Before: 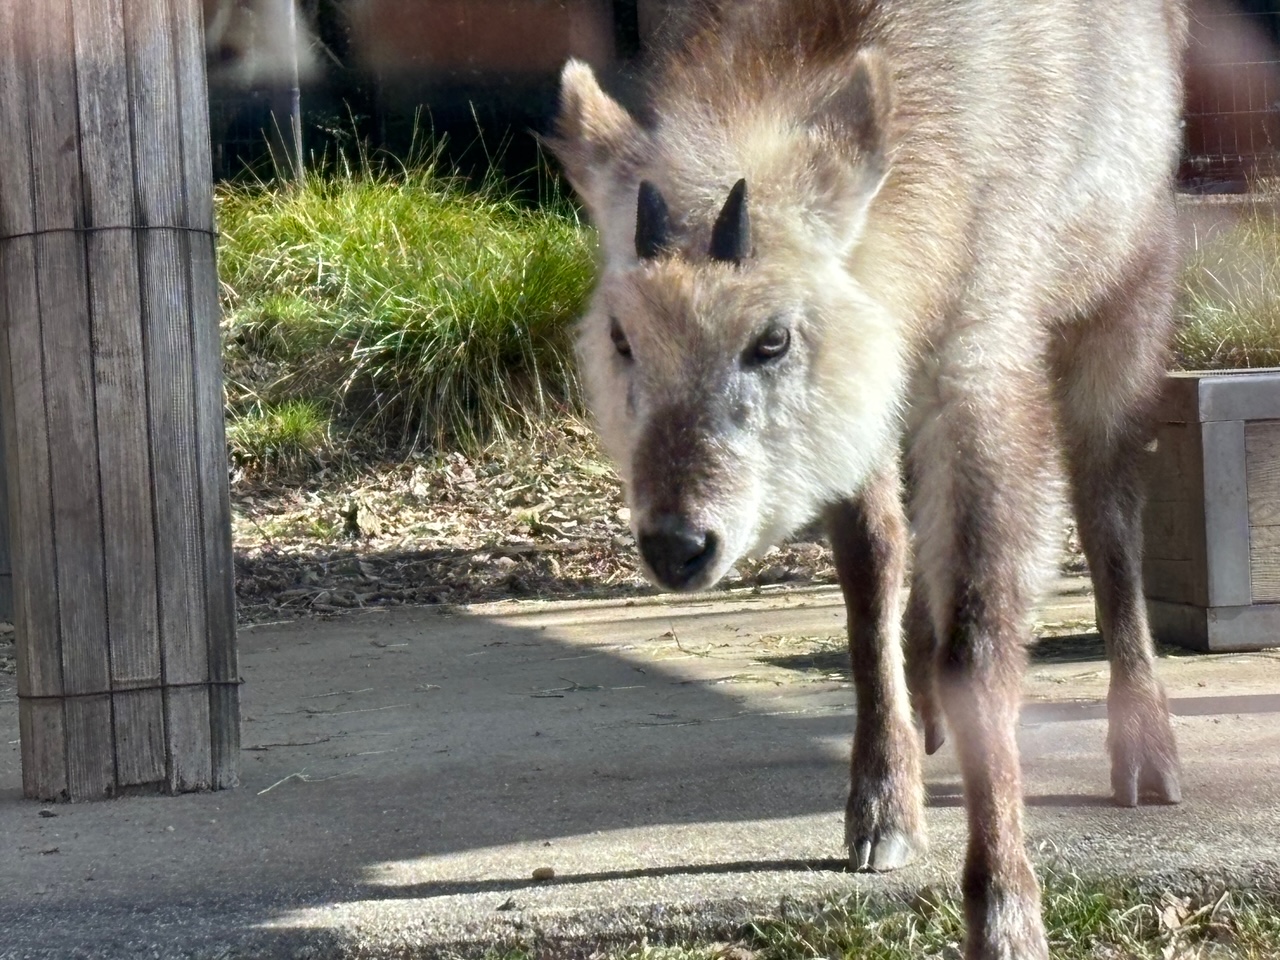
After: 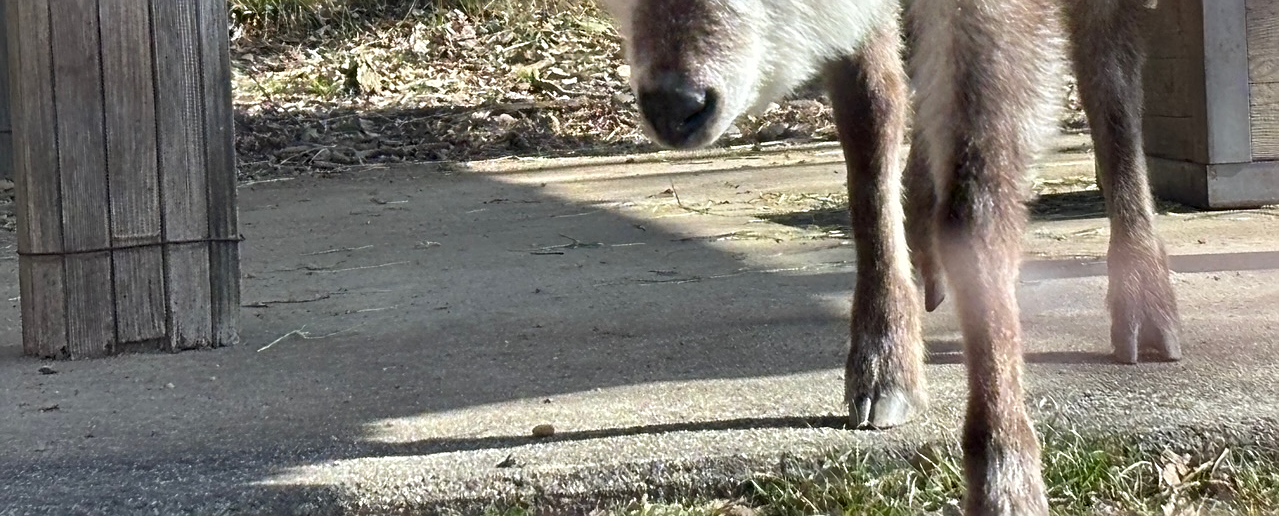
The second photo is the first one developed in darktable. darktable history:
crop and rotate: top 46.237%
sharpen: on, module defaults
